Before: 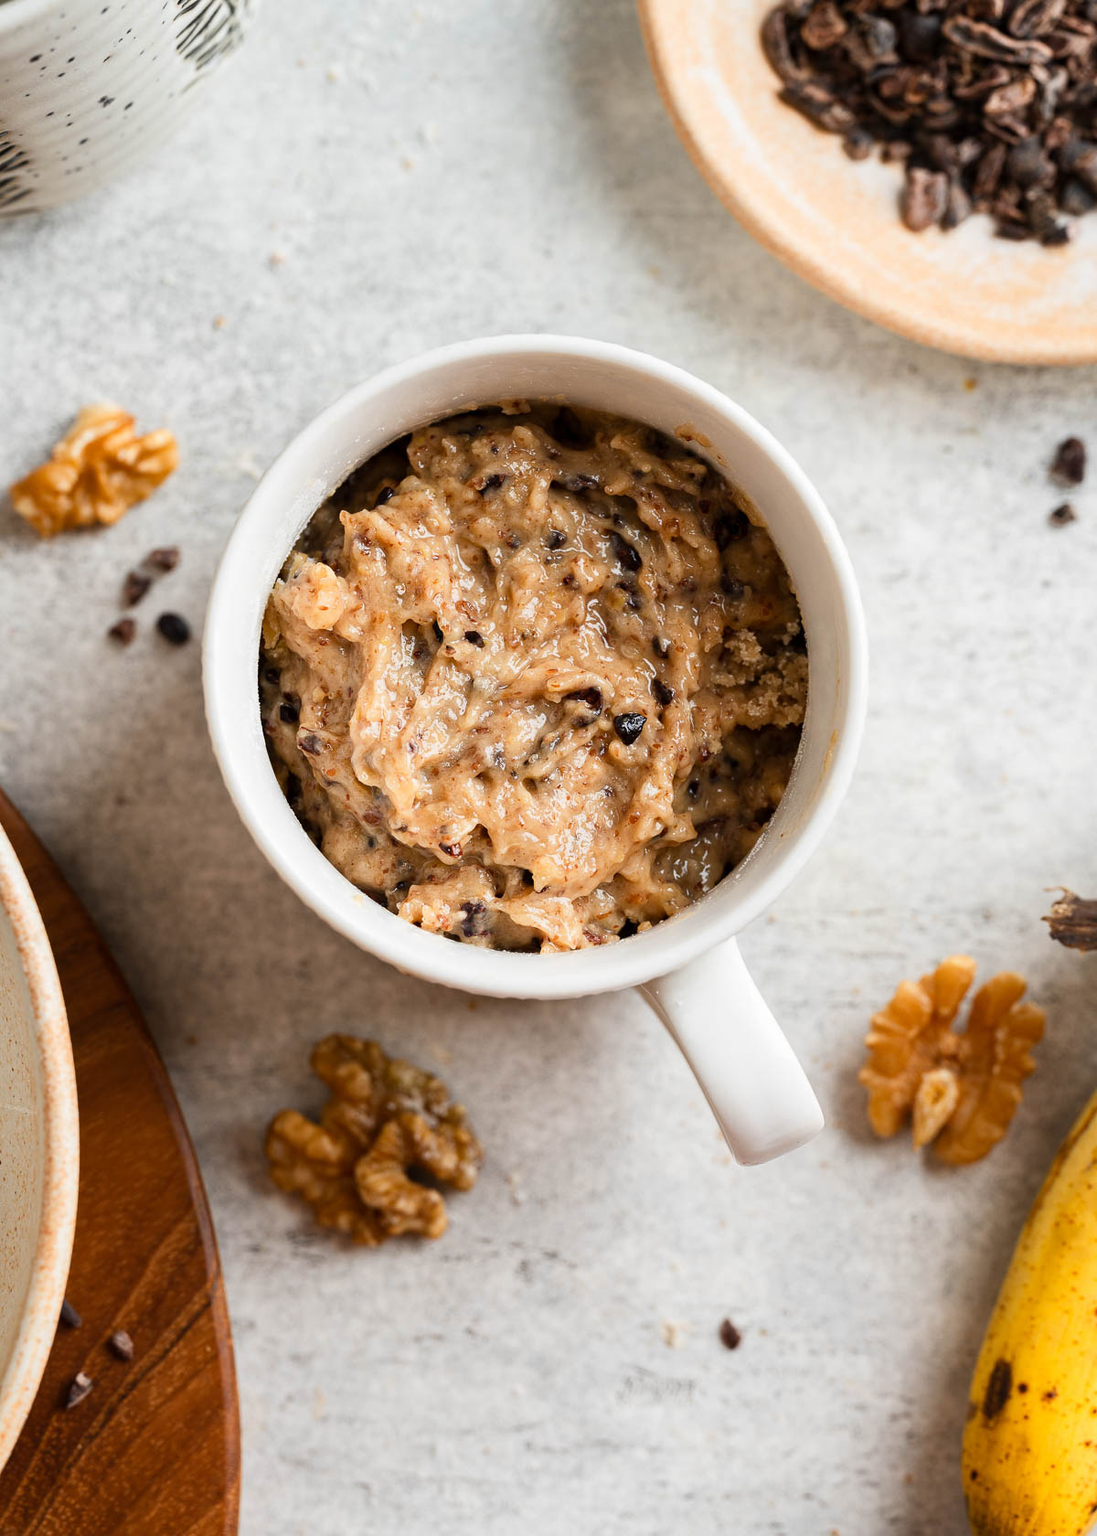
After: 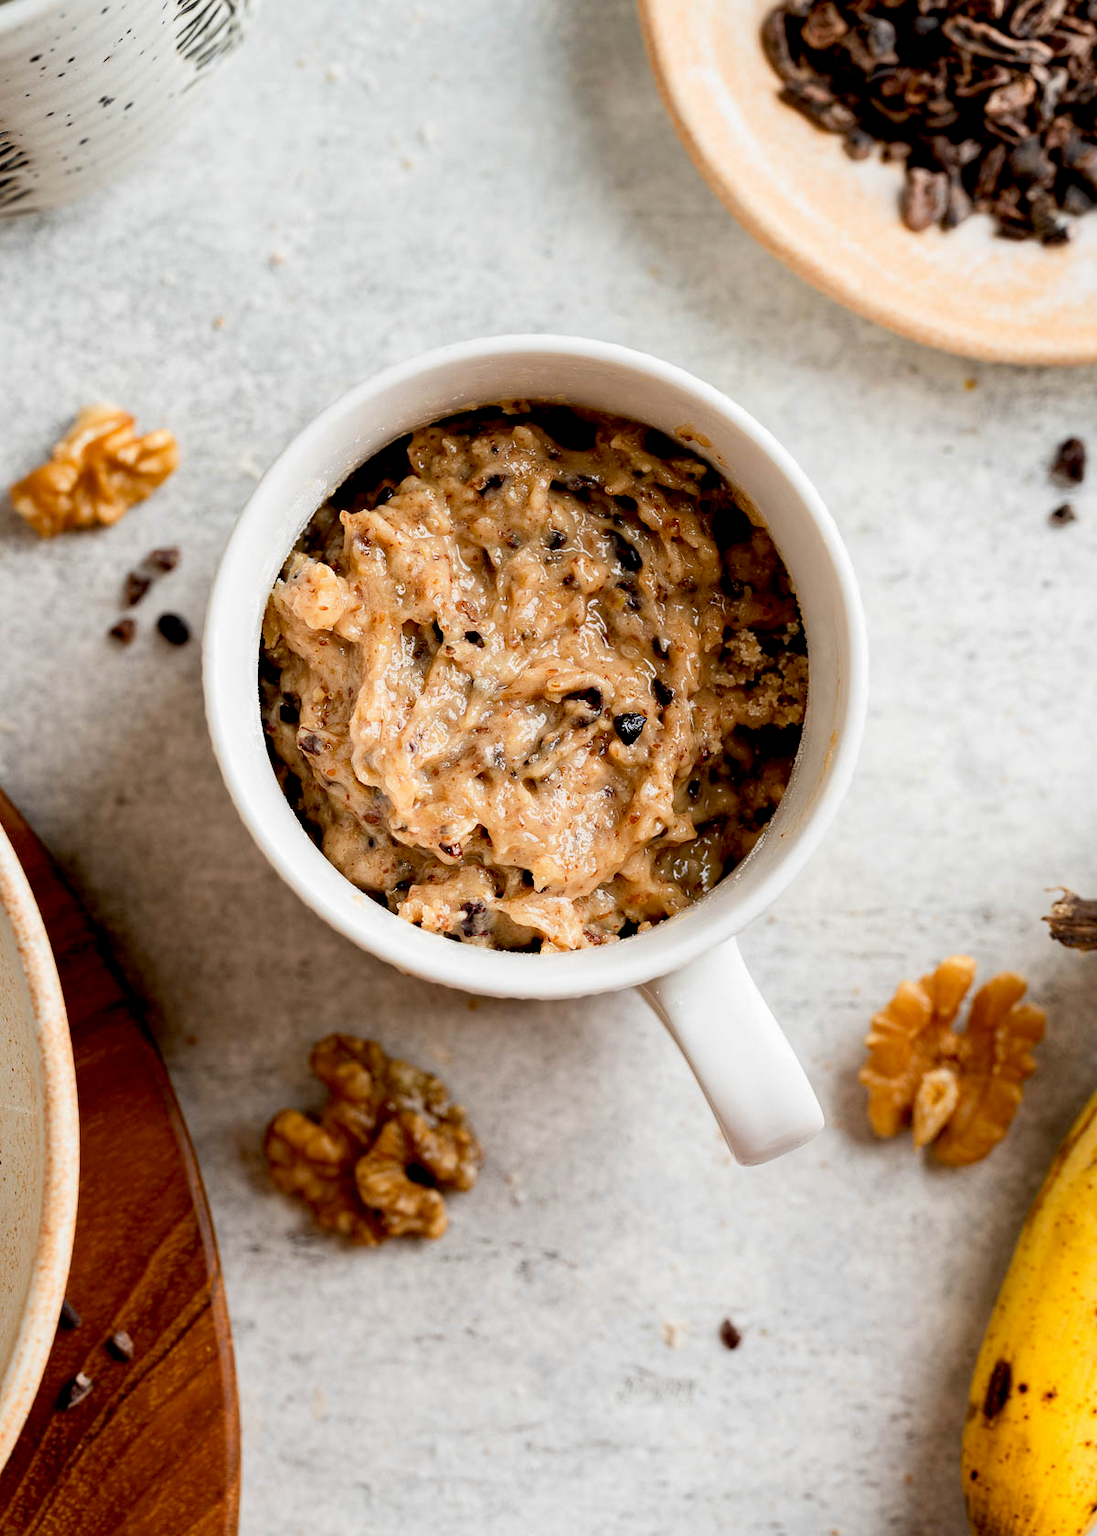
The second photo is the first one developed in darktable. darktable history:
exposure: black level correction 0.016, exposure -0.007 EV, compensate highlight preservation false
